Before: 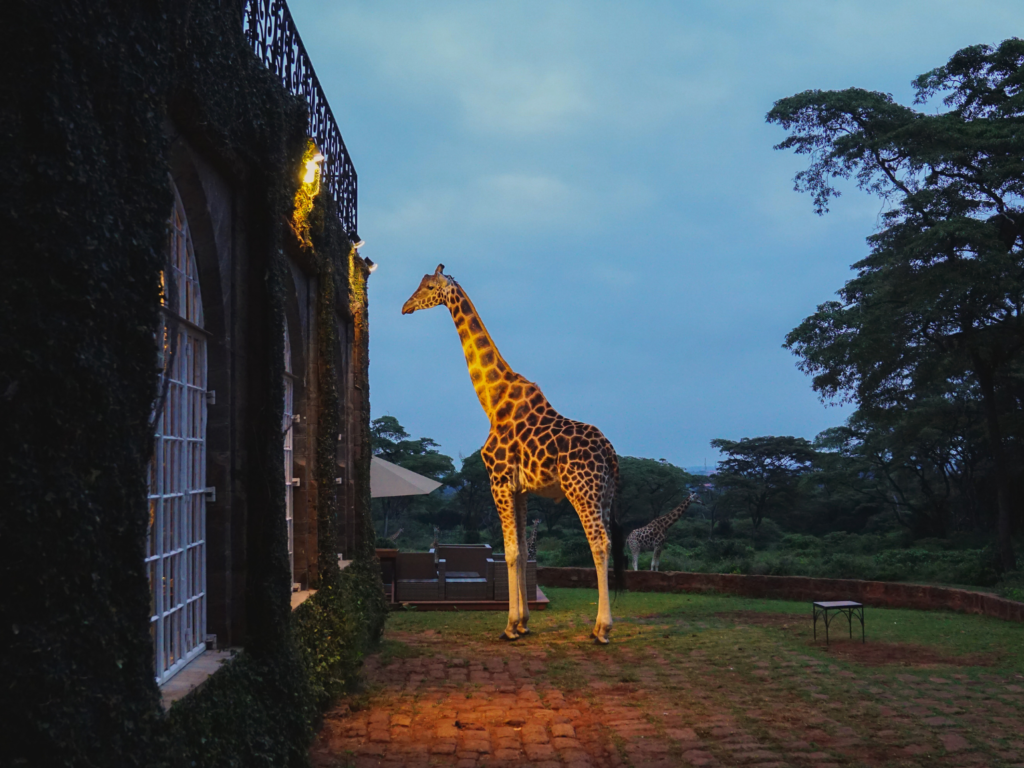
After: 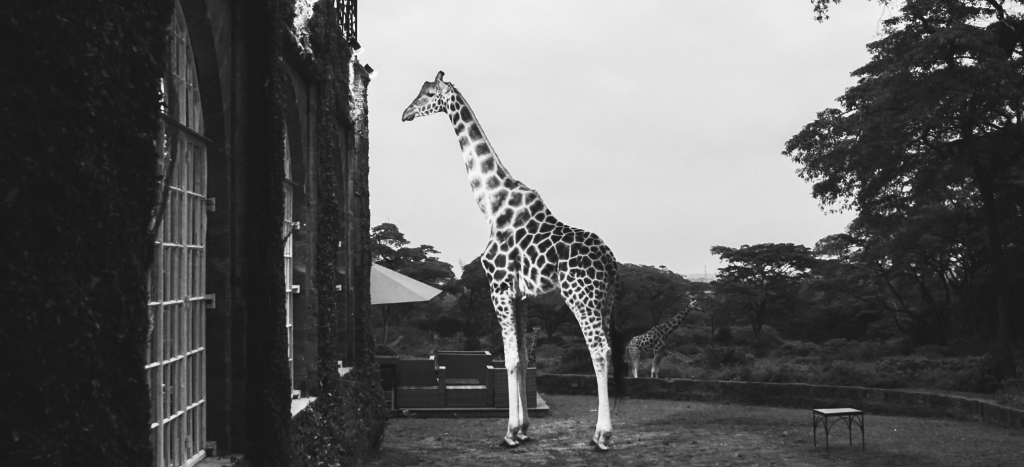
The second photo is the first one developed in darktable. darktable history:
crop and rotate: top 25.164%, bottom 13.99%
contrast brightness saturation: contrast 0.52, brightness 0.489, saturation -0.999
